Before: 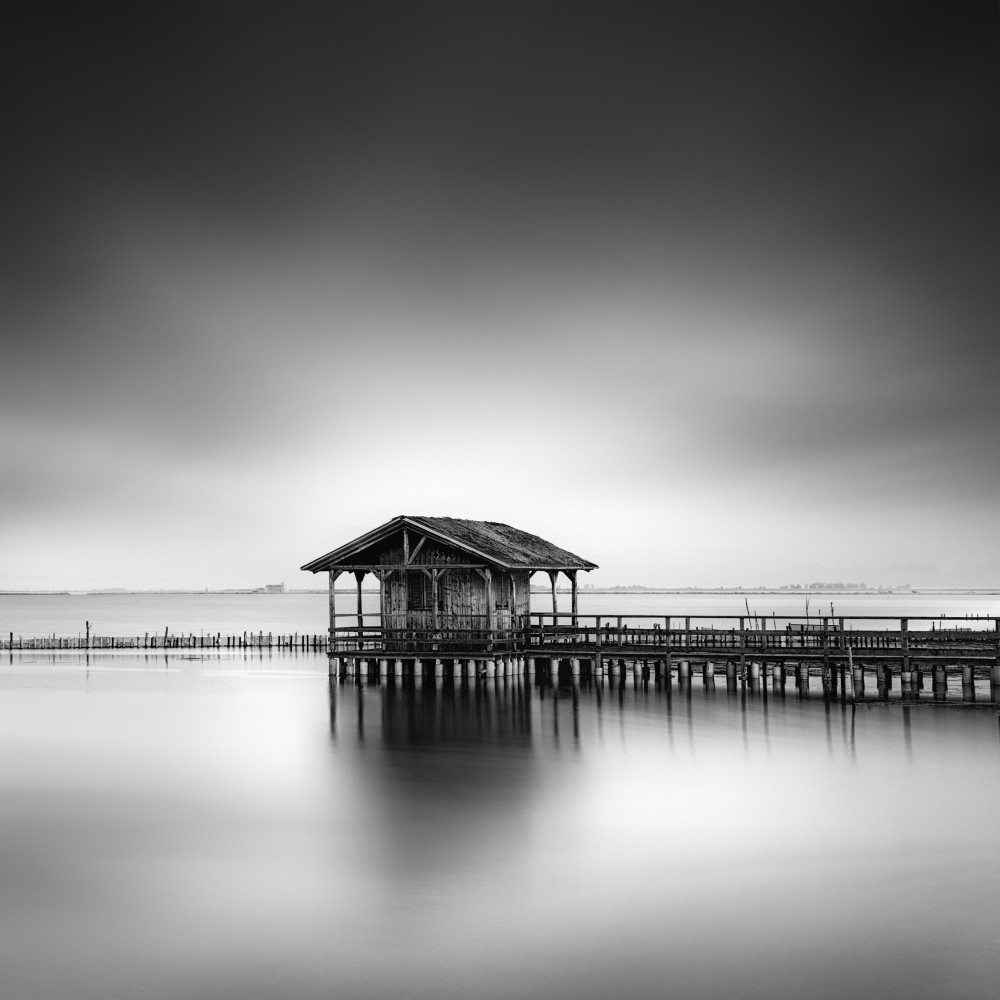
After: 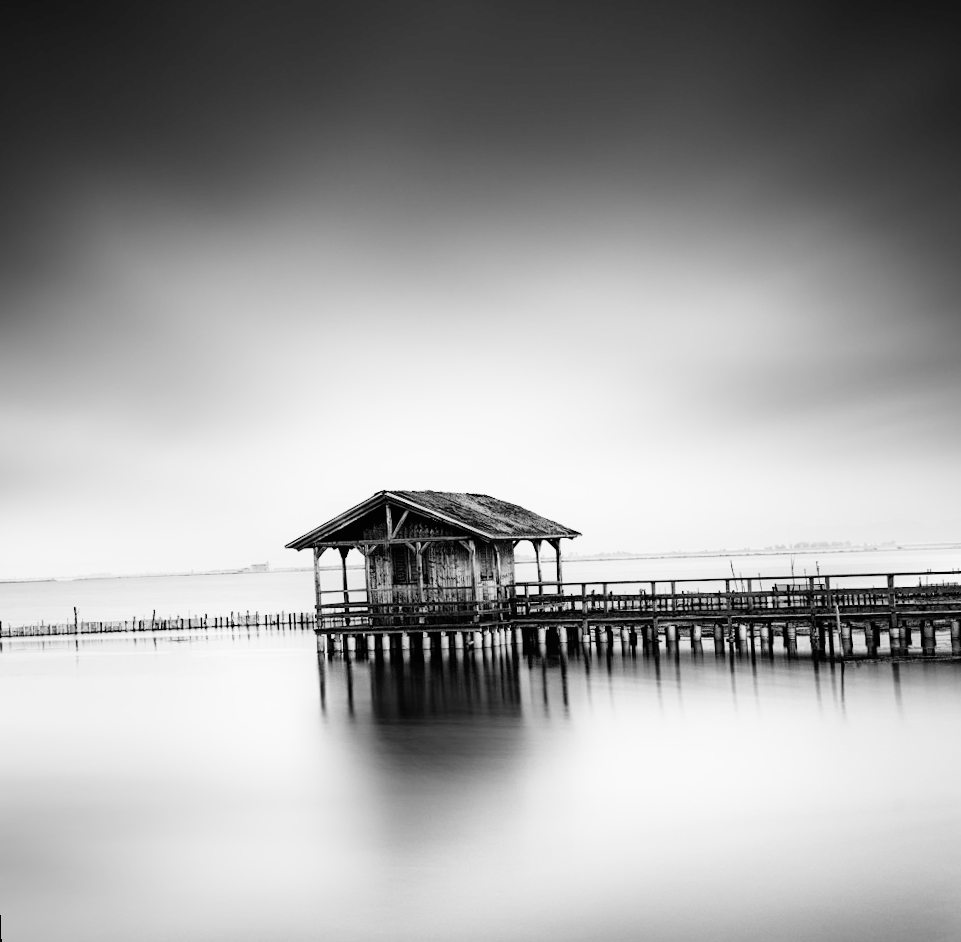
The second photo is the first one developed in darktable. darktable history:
exposure: exposure 0.935 EV, compensate highlight preservation false
rotate and perspective: rotation -2.12°, lens shift (vertical) 0.009, lens shift (horizontal) -0.008, automatic cropping original format, crop left 0.036, crop right 0.964, crop top 0.05, crop bottom 0.959
filmic rgb: black relative exposure -7.65 EV, white relative exposure 4.56 EV, hardness 3.61, color science v6 (2022)
color balance rgb: perceptual saturation grading › highlights -29.58%, perceptual saturation grading › mid-tones 29.47%, perceptual saturation grading › shadows 59.73%, perceptual brilliance grading › global brilliance -17.79%, perceptual brilliance grading › highlights 28.73%, global vibrance 15.44%
